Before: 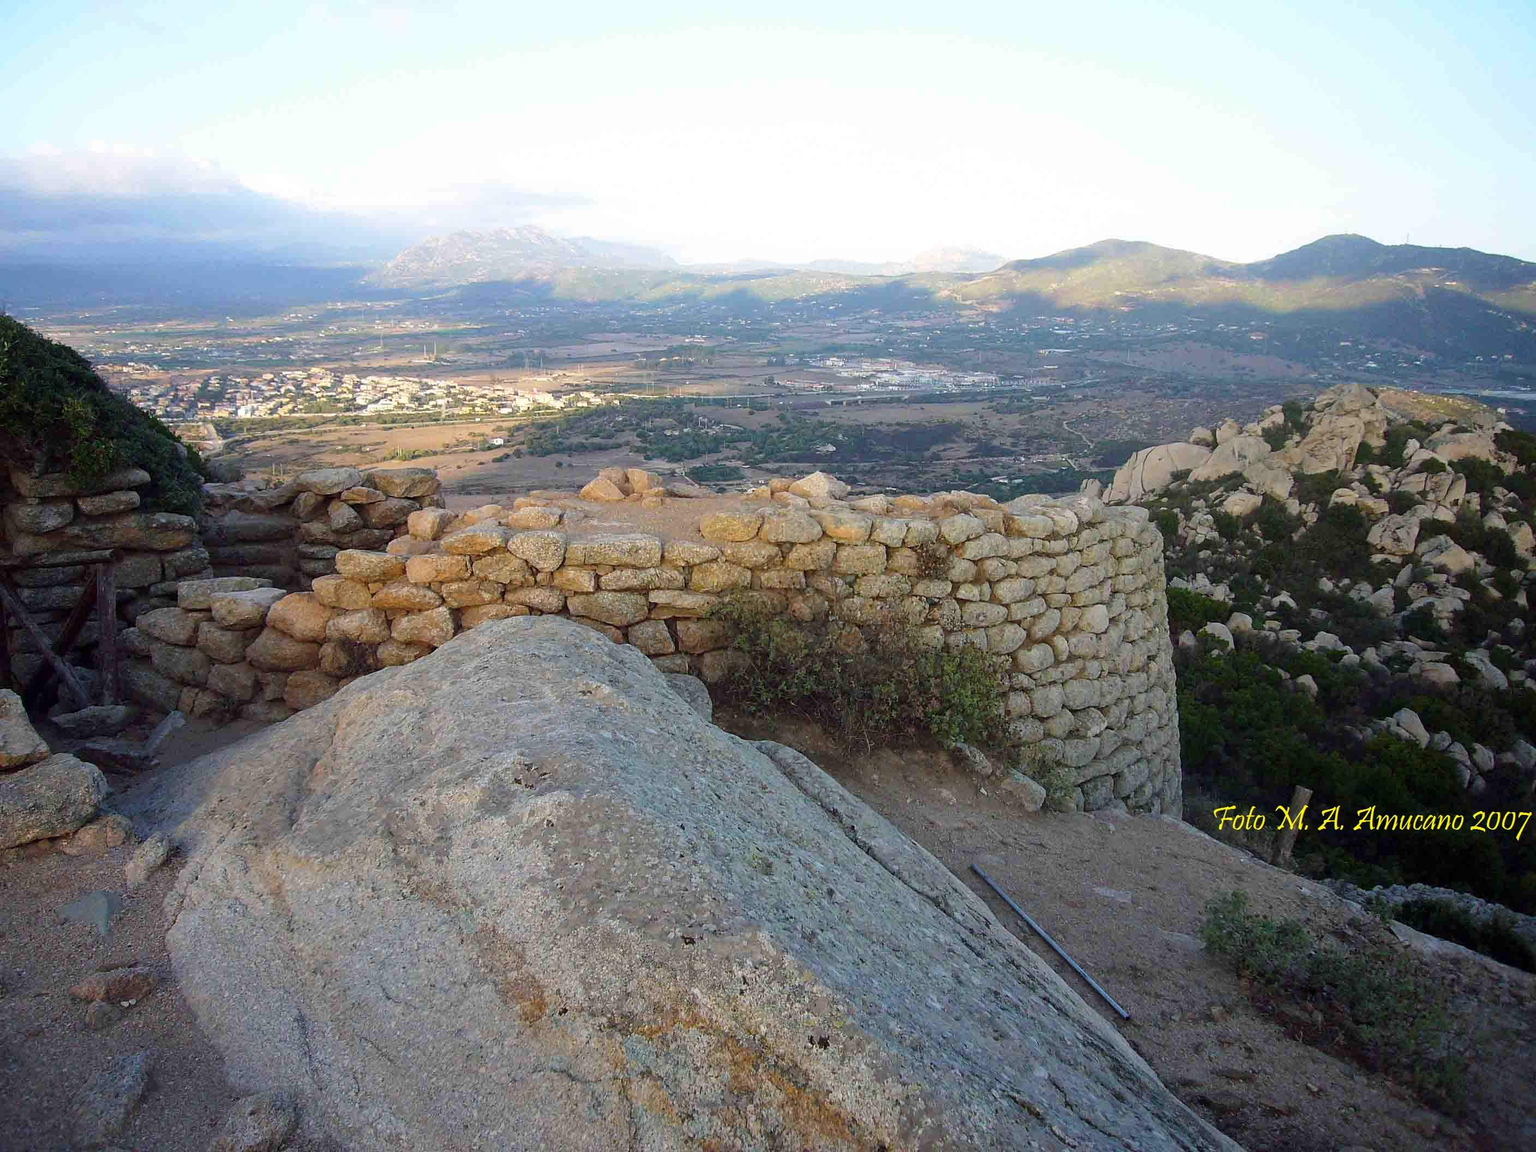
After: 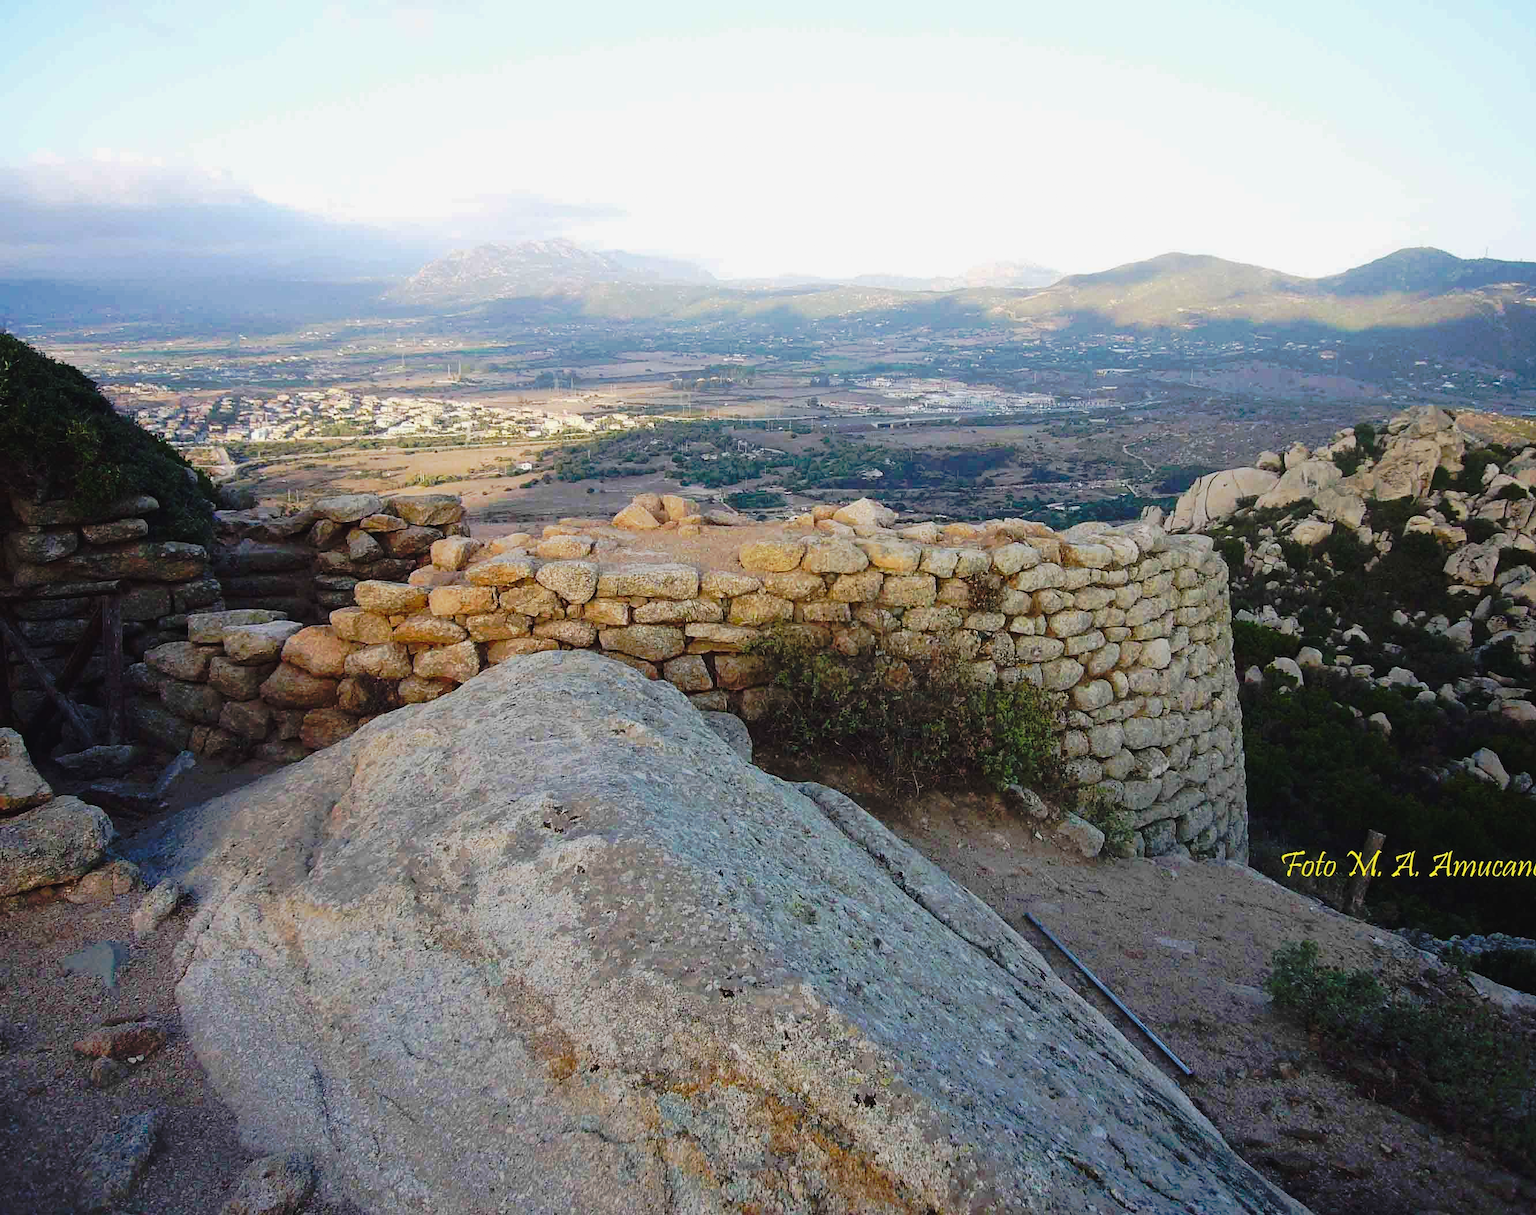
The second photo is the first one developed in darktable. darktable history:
haze removal: adaptive false
crop and rotate: left 0%, right 5.263%
tone curve: curves: ch0 [(0, 0.032) (0.094, 0.08) (0.265, 0.208) (0.41, 0.417) (0.498, 0.496) (0.638, 0.673) (0.845, 0.828) (0.994, 0.964)]; ch1 [(0, 0) (0.161, 0.092) (0.37, 0.302) (0.417, 0.434) (0.492, 0.502) (0.576, 0.589) (0.644, 0.638) (0.725, 0.765) (1, 1)]; ch2 [(0, 0) (0.352, 0.403) (0.45, 0.469) (0.521, 0.515) (0.55, 0.528) (0.589, 0.576) (1, 1)], preserve colors none
